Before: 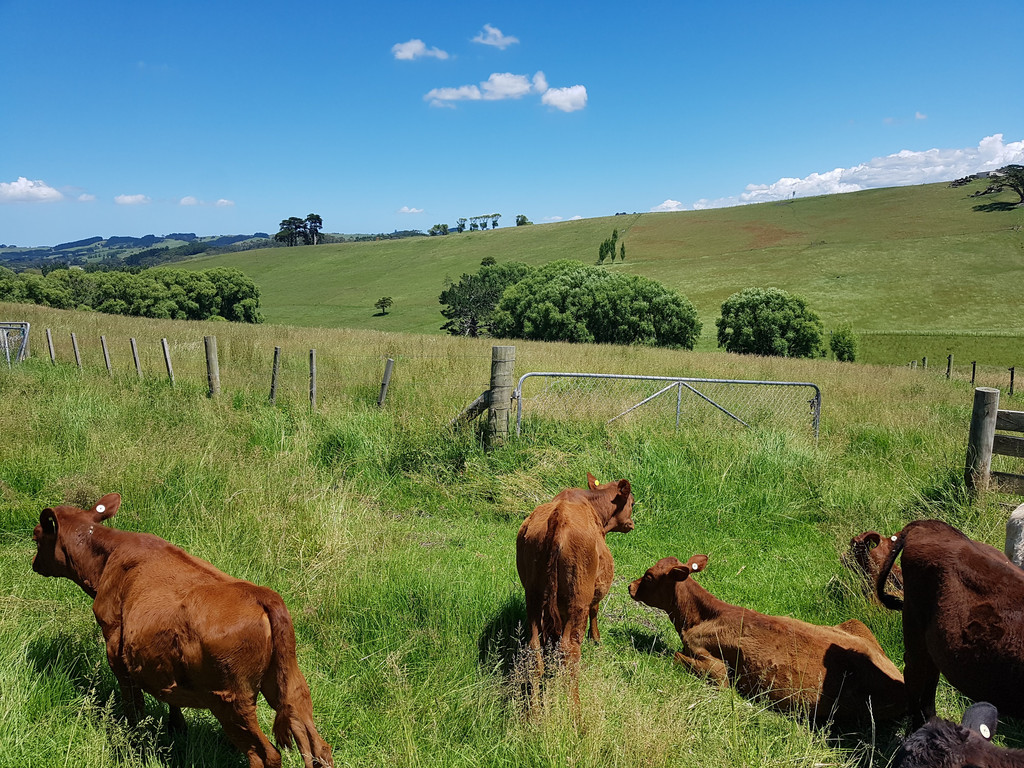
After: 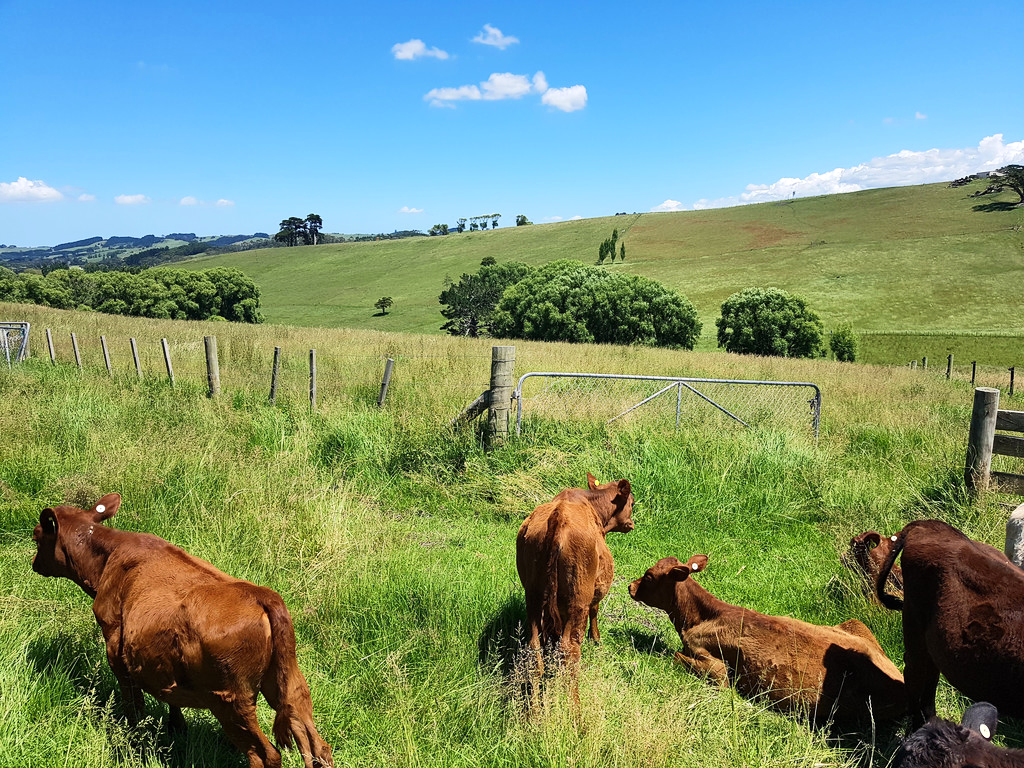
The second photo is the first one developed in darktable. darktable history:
color correction: highlights b* 3
tone equalizer: -8 EV 0.025 EV, -7 EV -0.005 EV, -6 EV 0.011 EV, -5 EV 0.025 EV, -4 EV 0.3 EV, -3 EV 0.621 EV, -2 EV 0.564 EV, -1 EV 0.207 EV, +0 EV 0.051 EV, edges refinement/feathering 500, mask exposure compensation -1.57 EV, preserve details no
